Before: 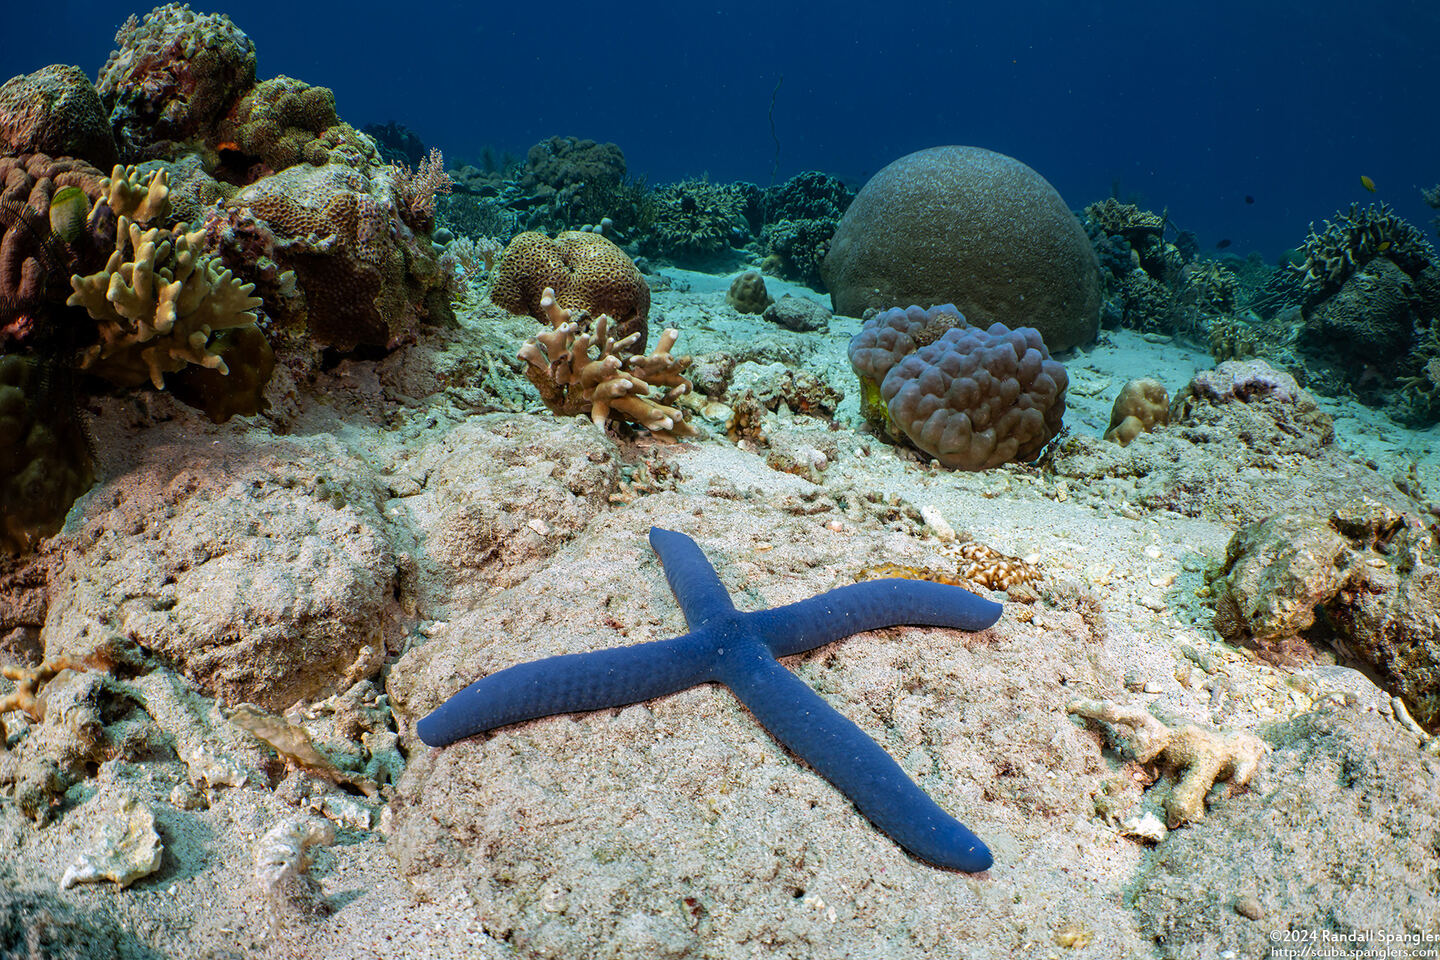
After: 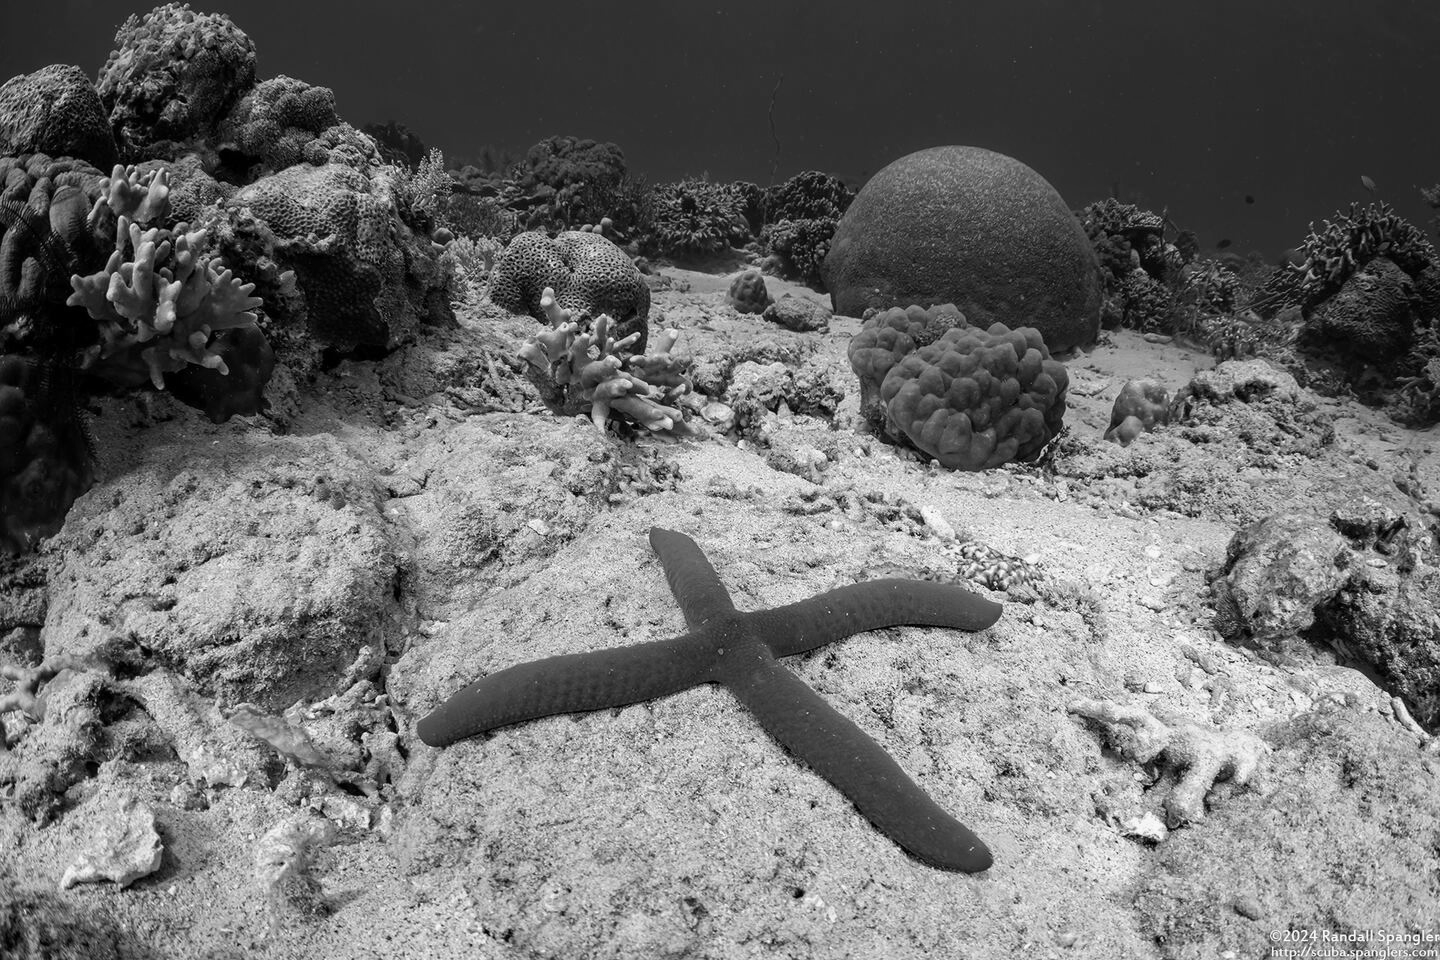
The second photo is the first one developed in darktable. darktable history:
color contrast: blue-yellow contrast 0.62
monochrome: a -35.87, b 49.73, size 1.7
levels: mode automatic, black 0.023%, white 99.97%, levels [0.062, 0.494, 0.925]
